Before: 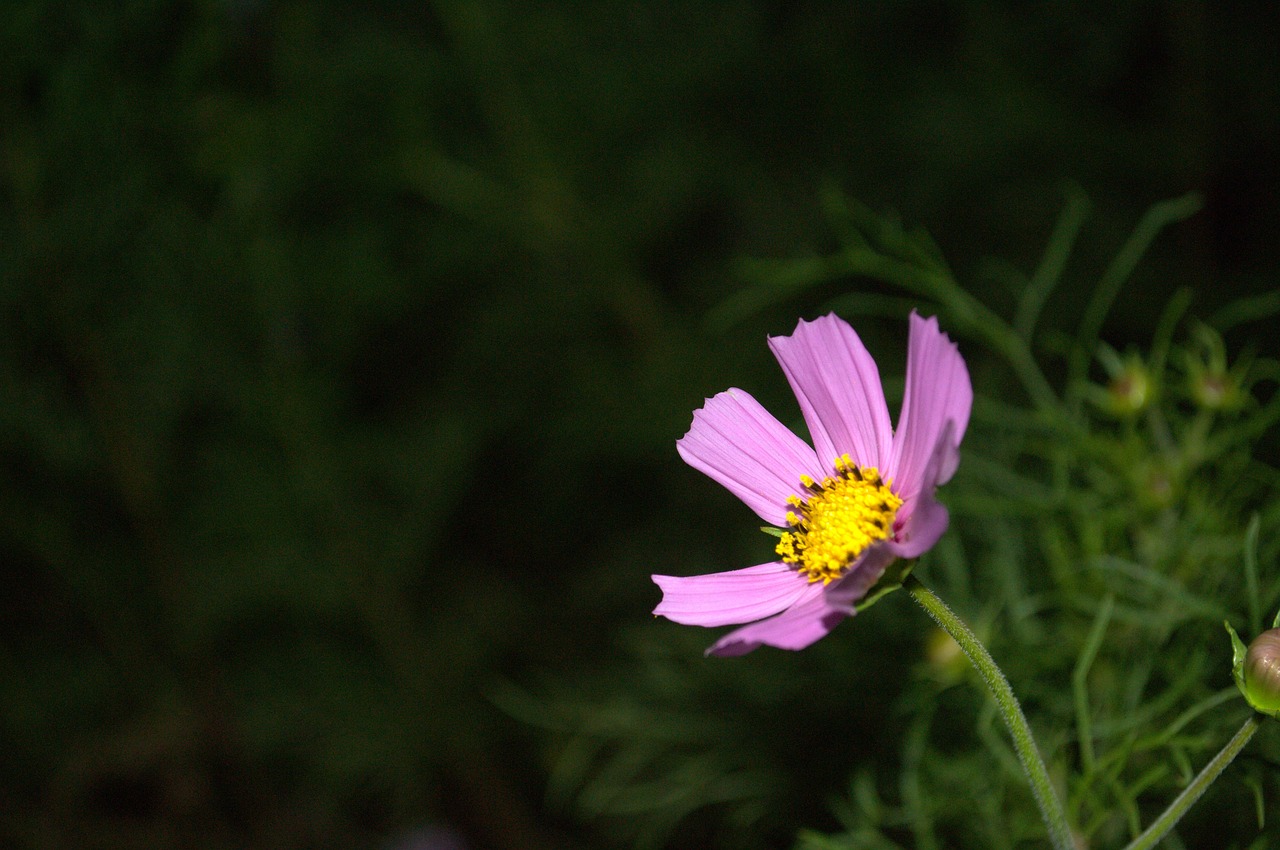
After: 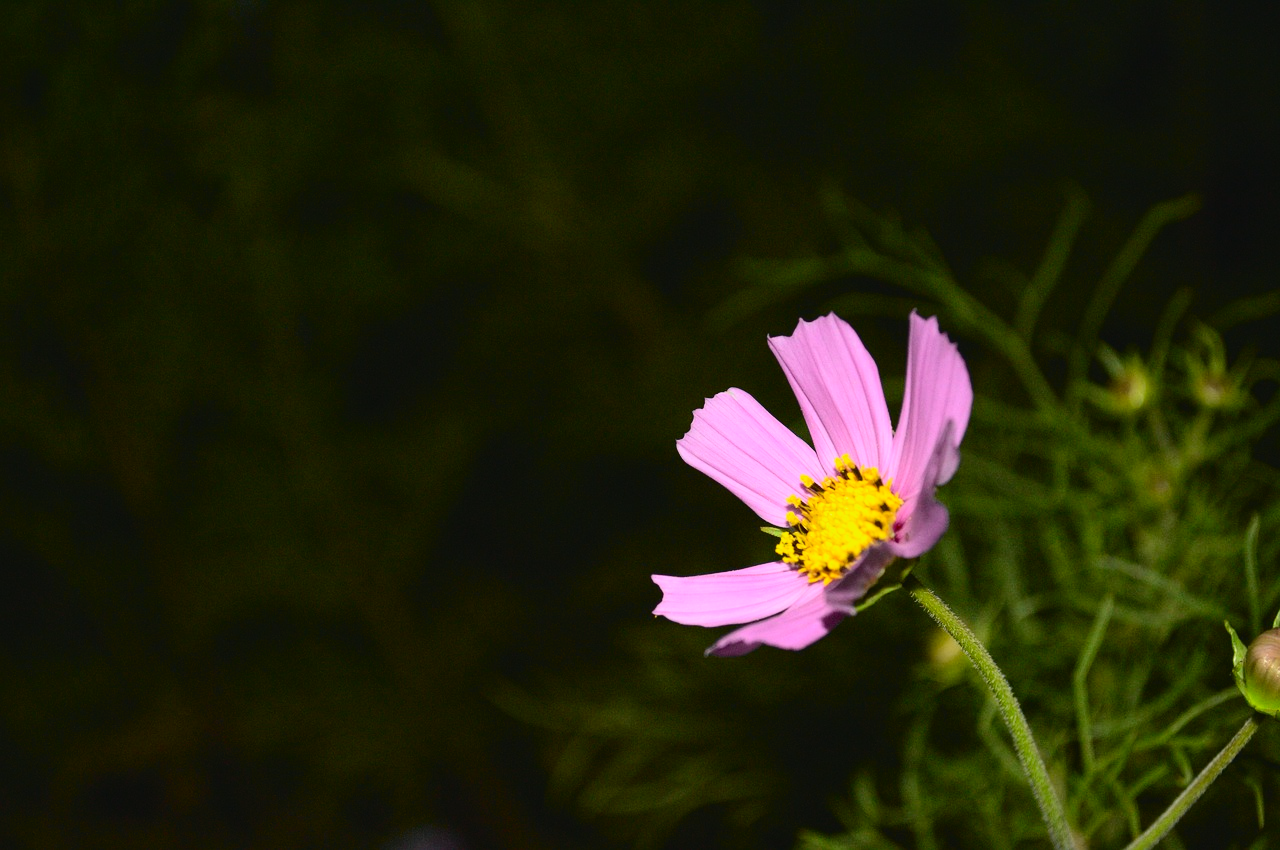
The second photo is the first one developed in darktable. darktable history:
tone curve: curves: ch0 [(0, 0.03) (0.113, 0.087) (0.207, 0.184) (0.515, 0.612) (0.712, 0.793) (1, 0.946)]; ch1 [(0, 0) (0.172, 0.123) (0.317, 0.279) (0.407, 0.401) (0.476, 0.482) (0.505, 0.499) (0.534, 0.534) (0.632, 0.645) (0.726, 0.745) (1, 1)]; ch2 [(0, 0) (0.411, 0.424) (0.505, 0.505) (0.521, 0.524) (0.541, 0.569) (0.65, 0.699) (1, 1)], color space Lab, independent channels, preserve colors none
